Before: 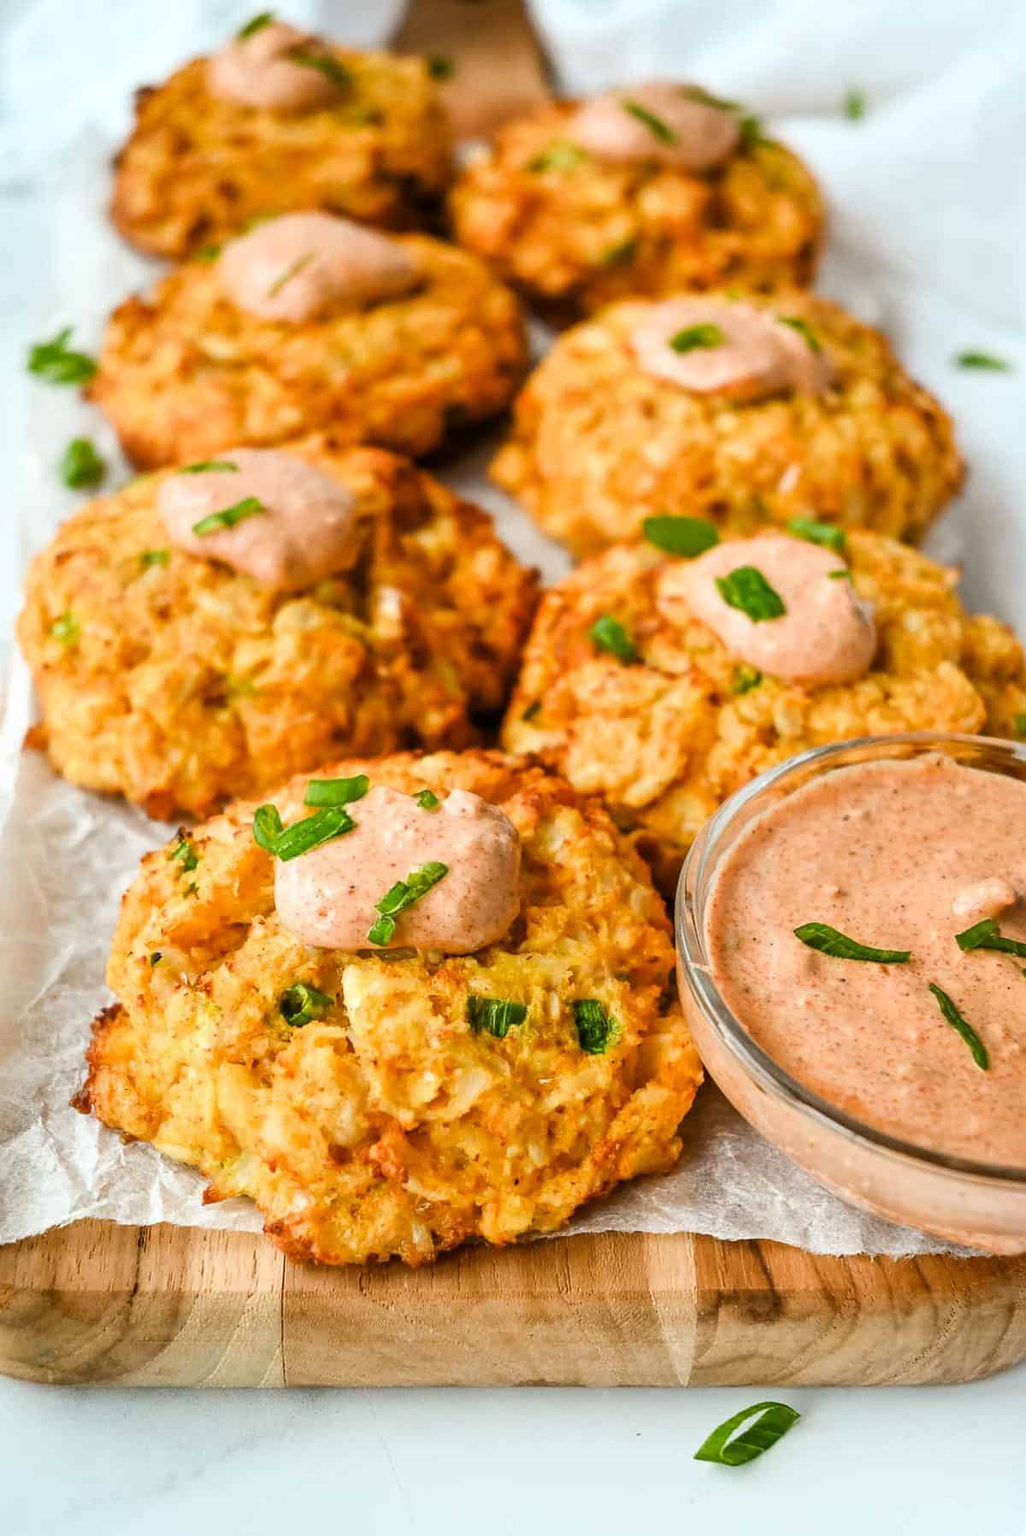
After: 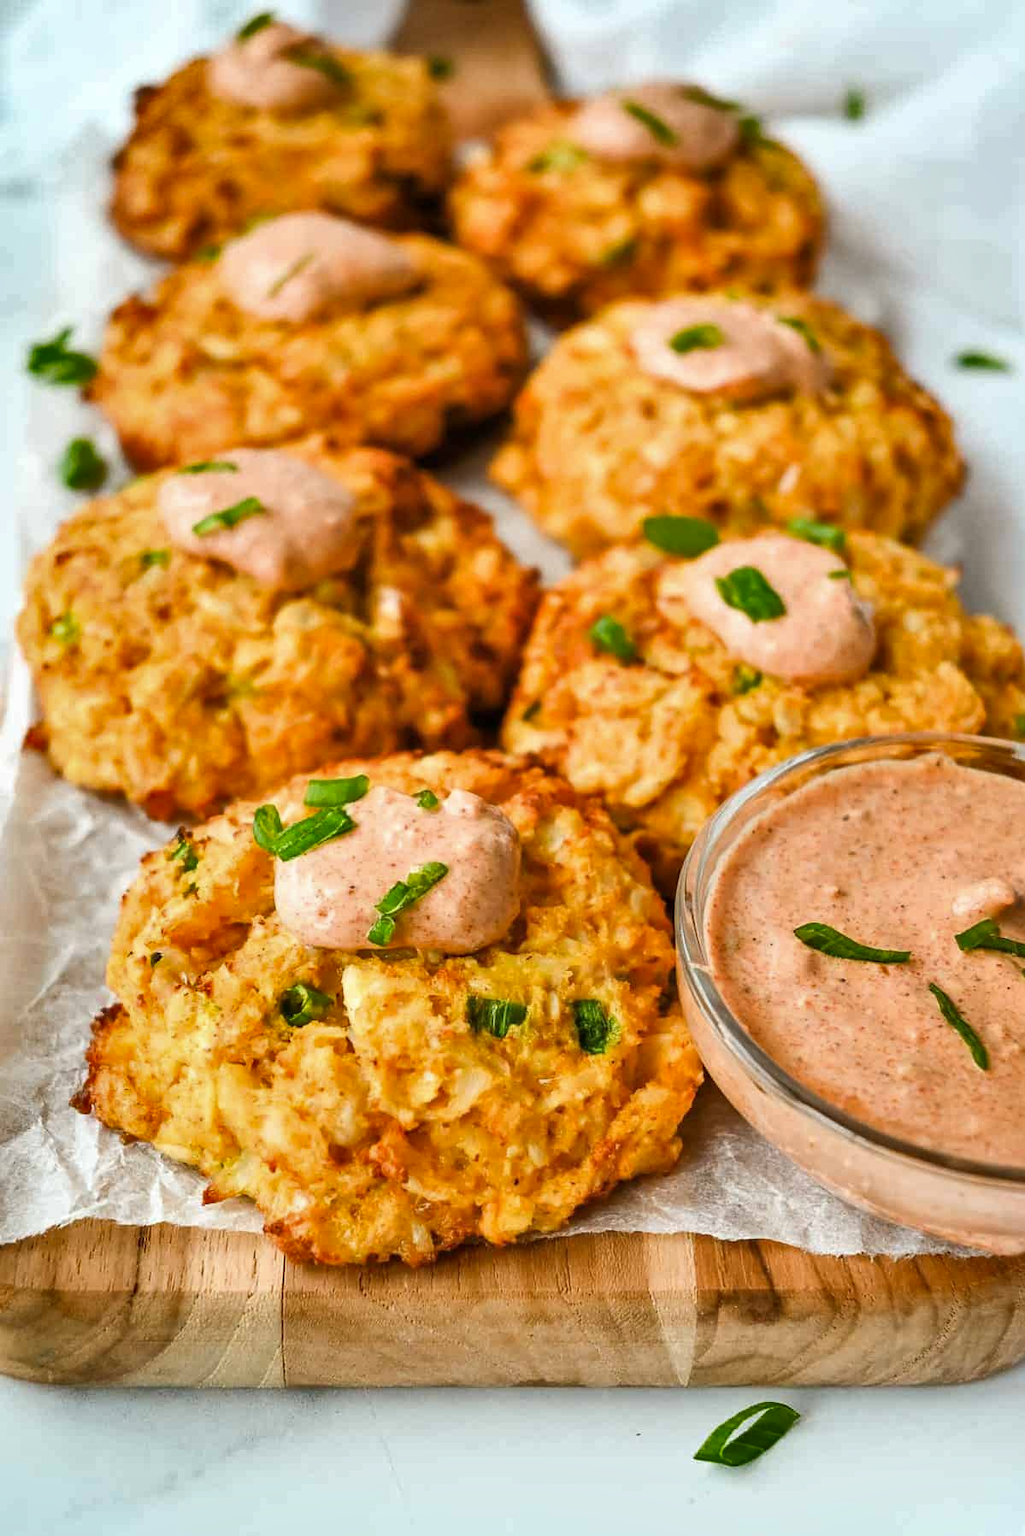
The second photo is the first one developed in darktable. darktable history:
shadows and highlights: shadows 58.32, soften with gaussian
